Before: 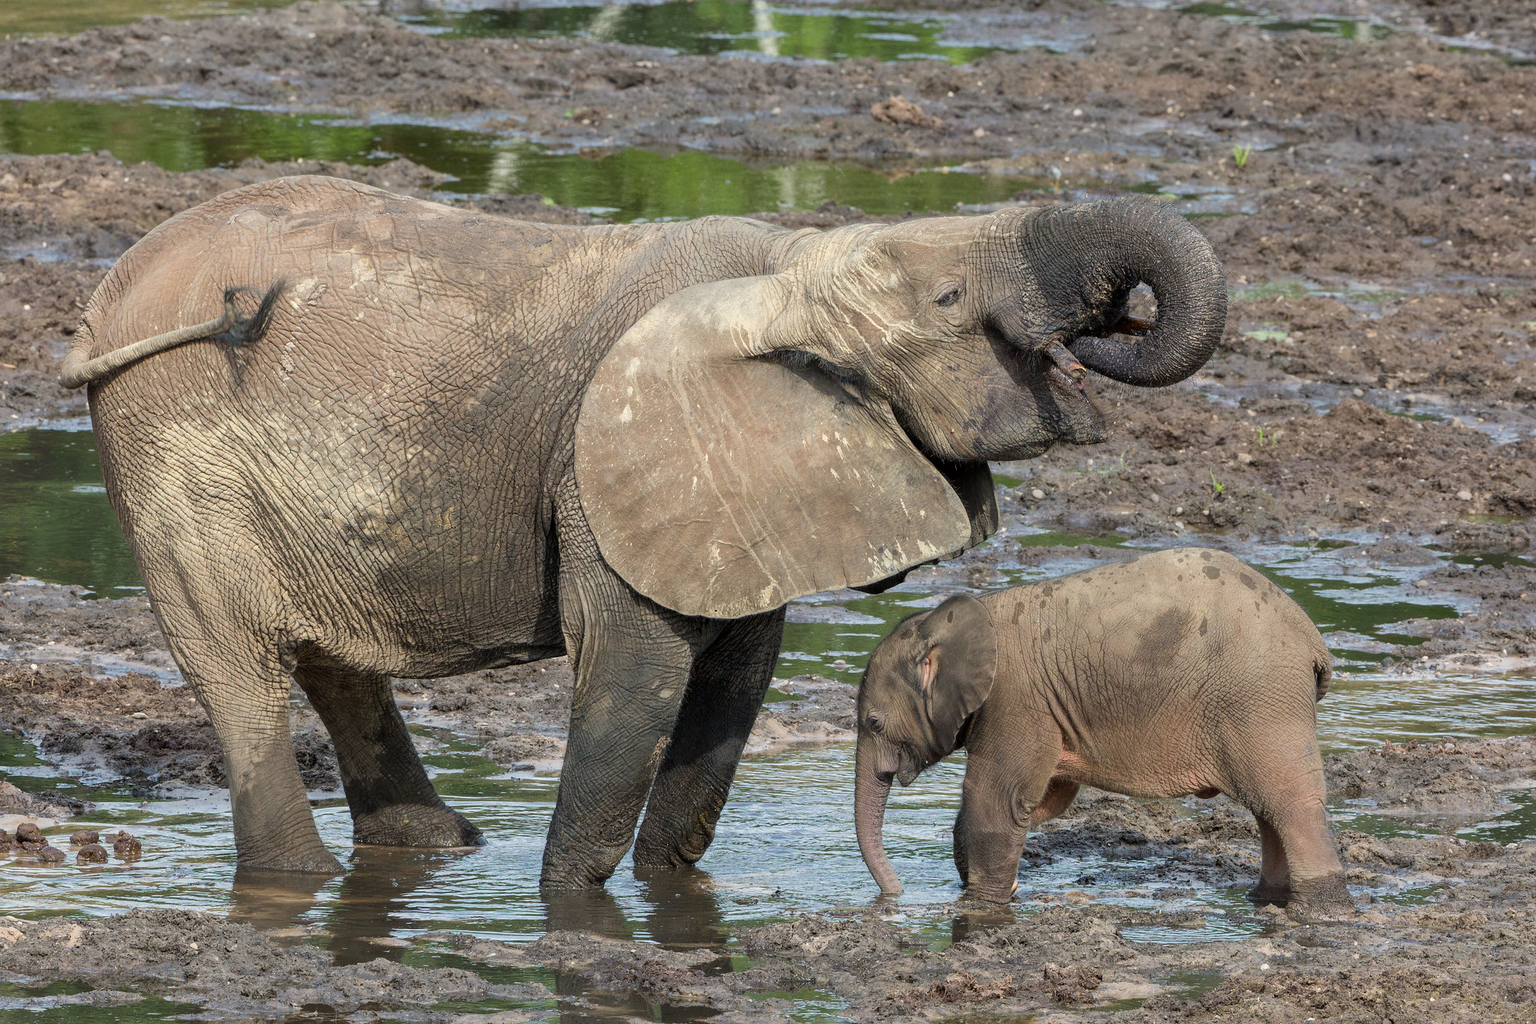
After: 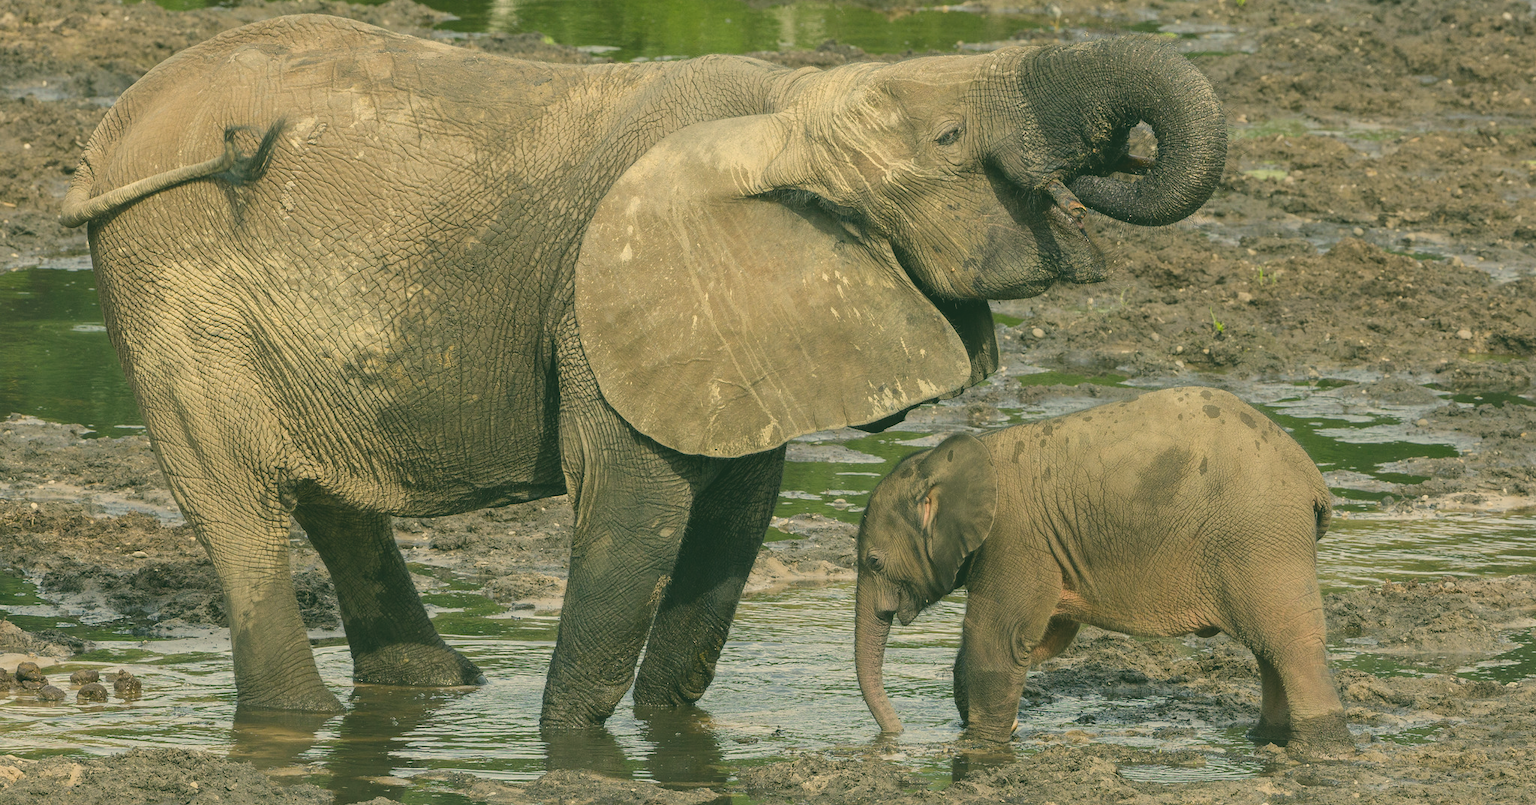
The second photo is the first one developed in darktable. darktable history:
color balance: contrast -15%
color correction: highlights a* 5.3, highlights b* 24.26, shadows a* -15.58, shadows b* 4.02
crop and rotate: top 15.774%, bottom 5.506%
exposure: black level correction -0.015, compensate highlight preservation false
